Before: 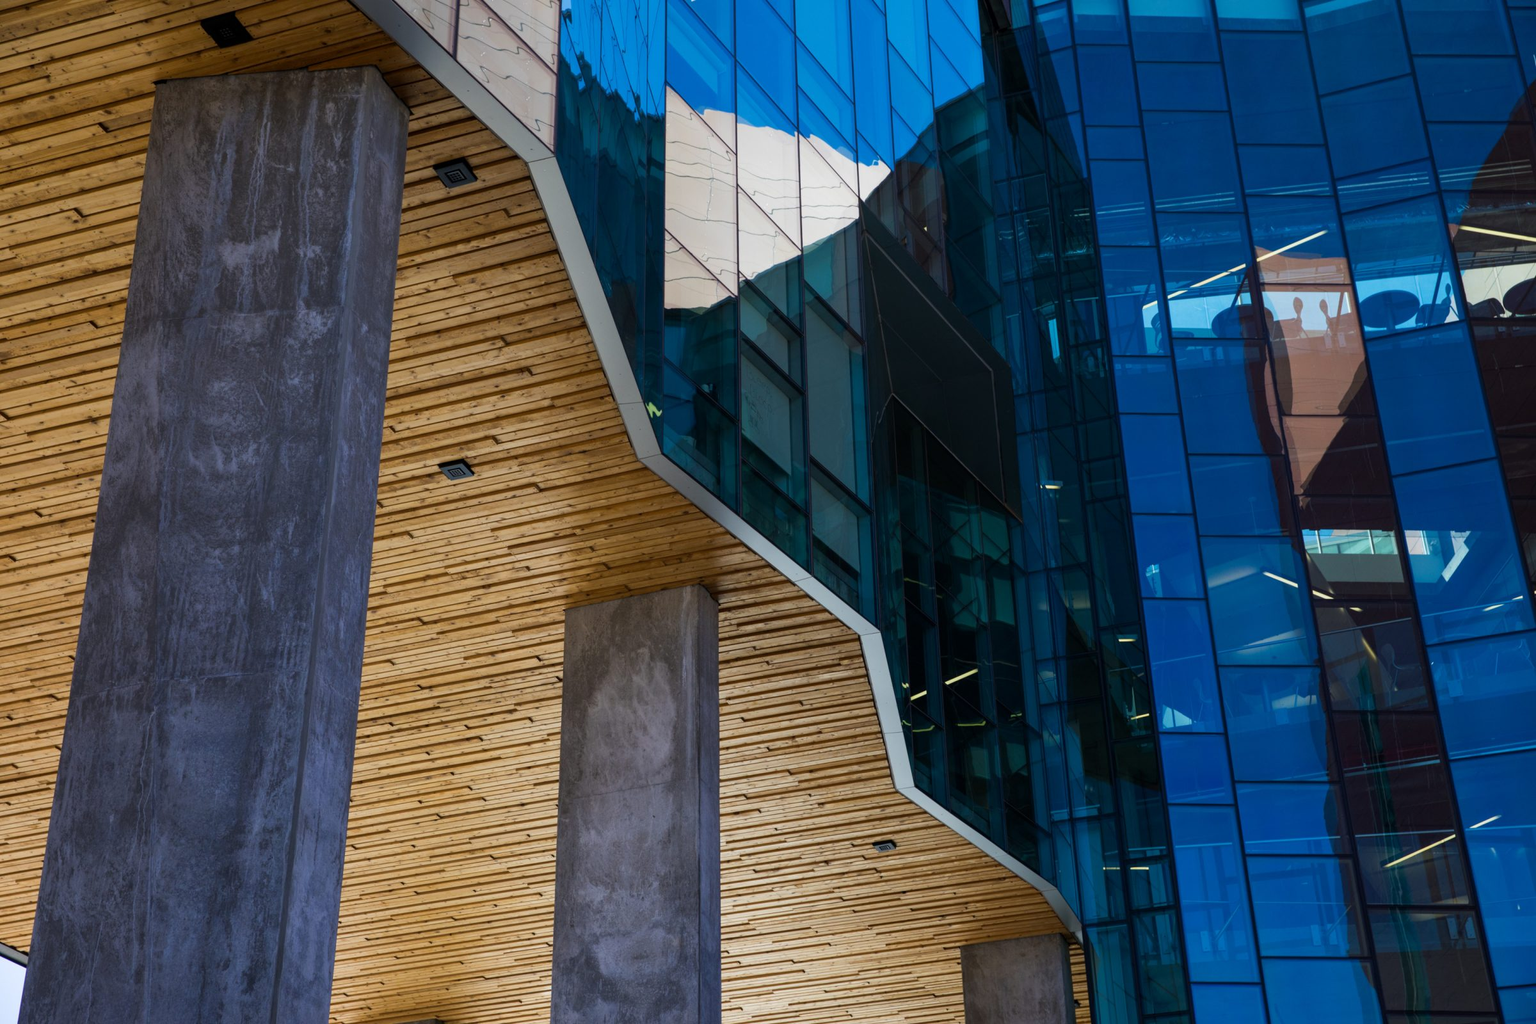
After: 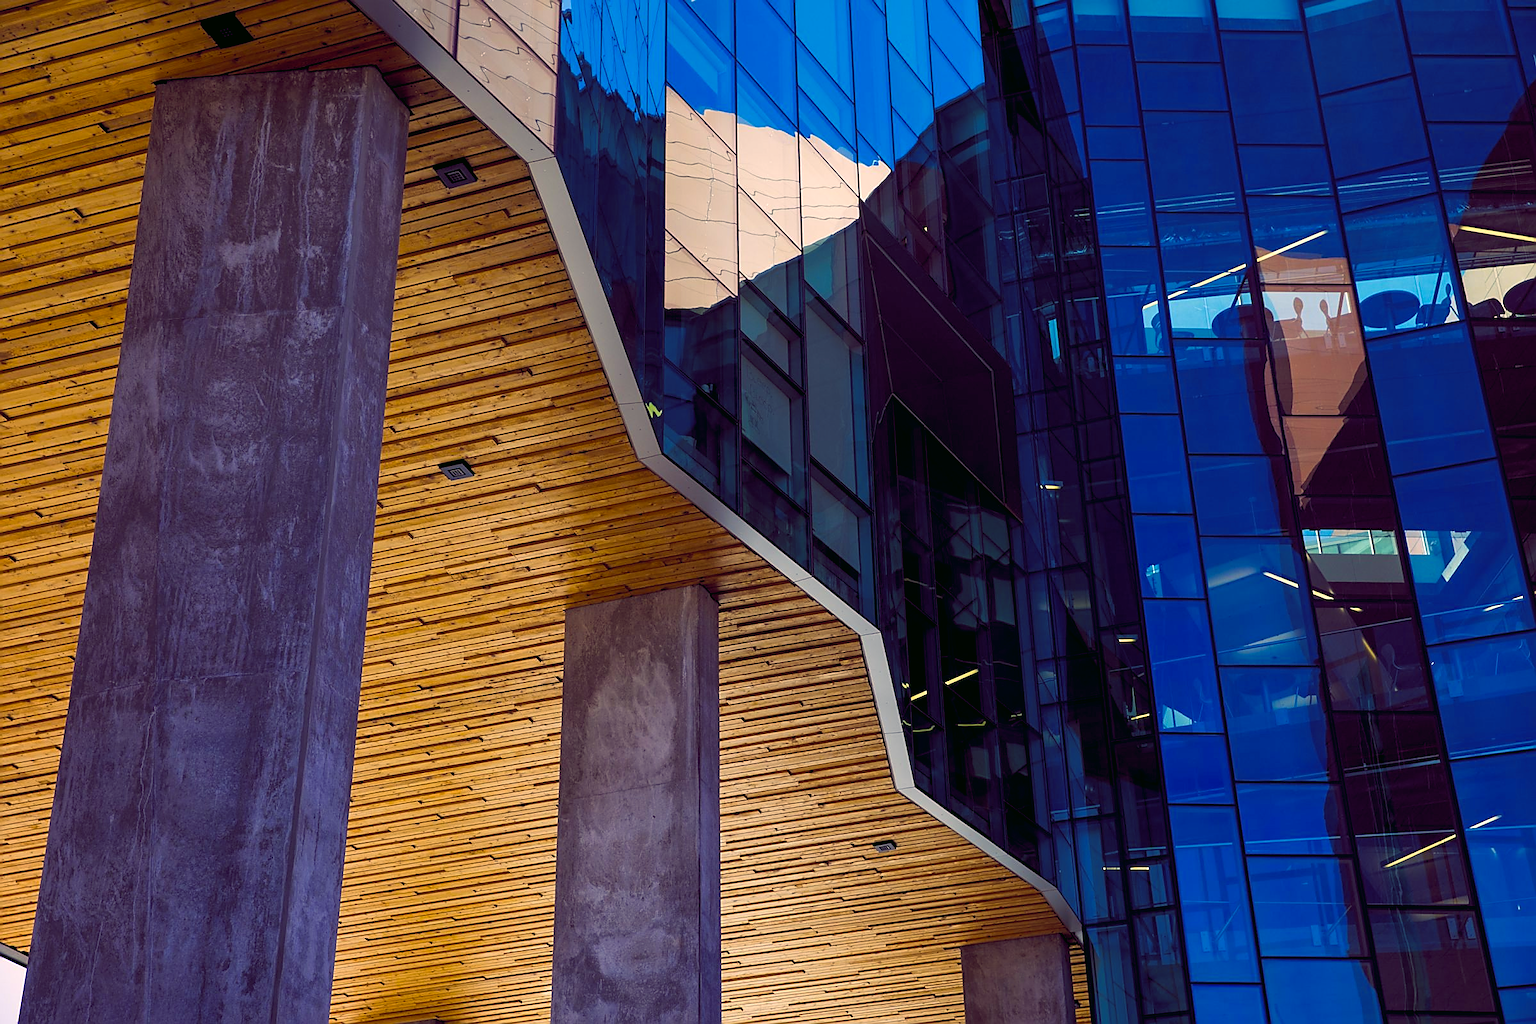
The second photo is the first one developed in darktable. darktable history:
sharpen: radius 1.4, amount 1.25, threshold 0.7
color correction: highlights a* -0.482, highlights b* 9.48, shadows a* -9.48, shadows b* 0.803
color balance rgb: shadows lift › chroma 6.43%, shadows lift › hue 305.74°, highlights gain › chroma 2.43%, highlights gain › hue 35.74°, global offset › chroma 0.28%, global offset › hue 320.29°, linear chroma grading › global chroma 5.5%, perceptual saturation grading › global saturation 30%, contrast 5.15%
